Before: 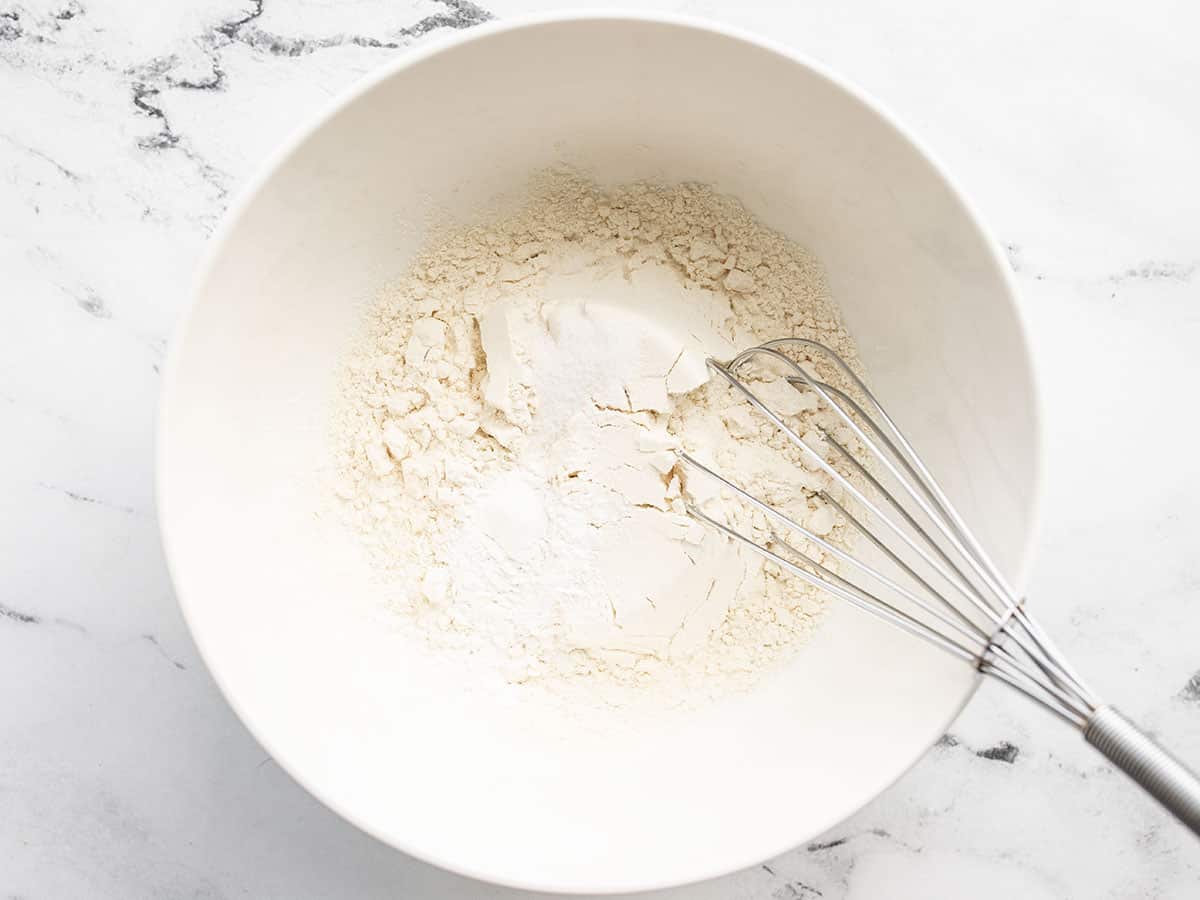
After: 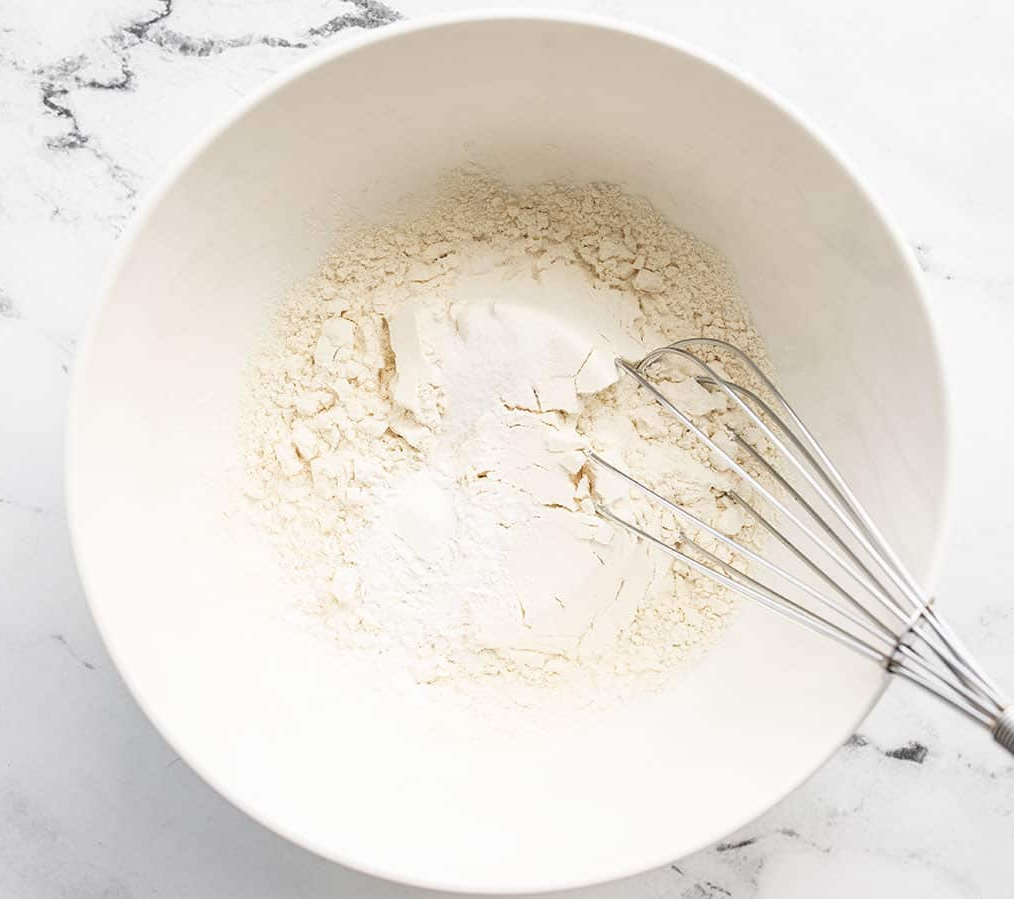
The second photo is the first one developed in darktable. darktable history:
crop: left 7.639%, right 7.856%
